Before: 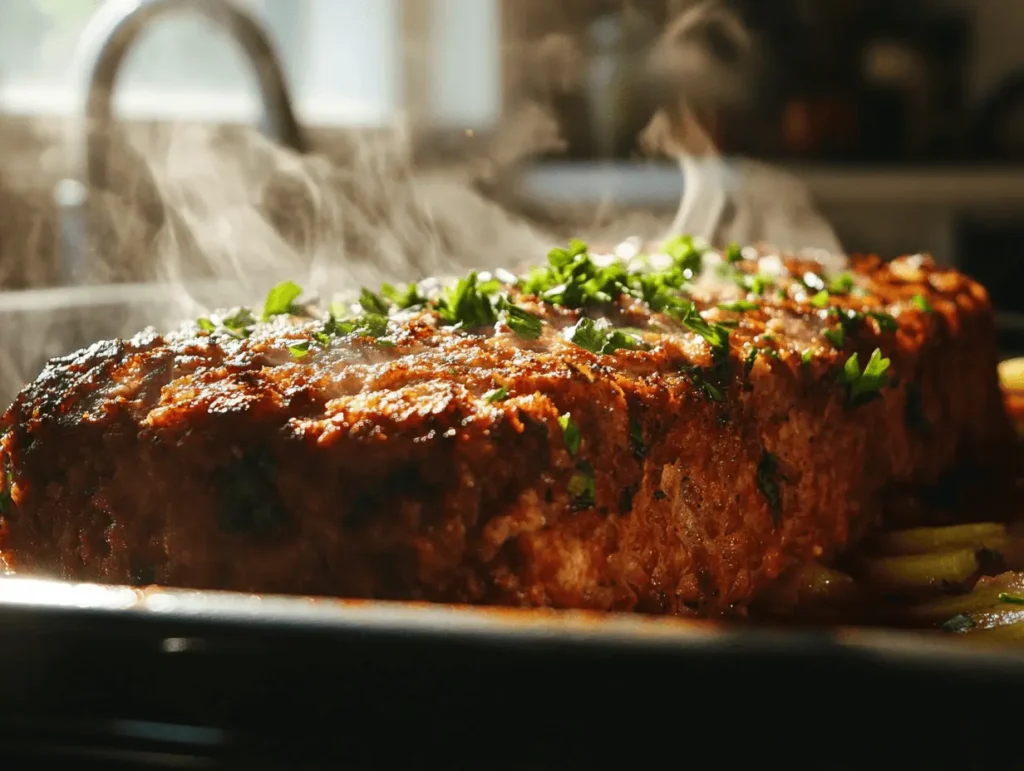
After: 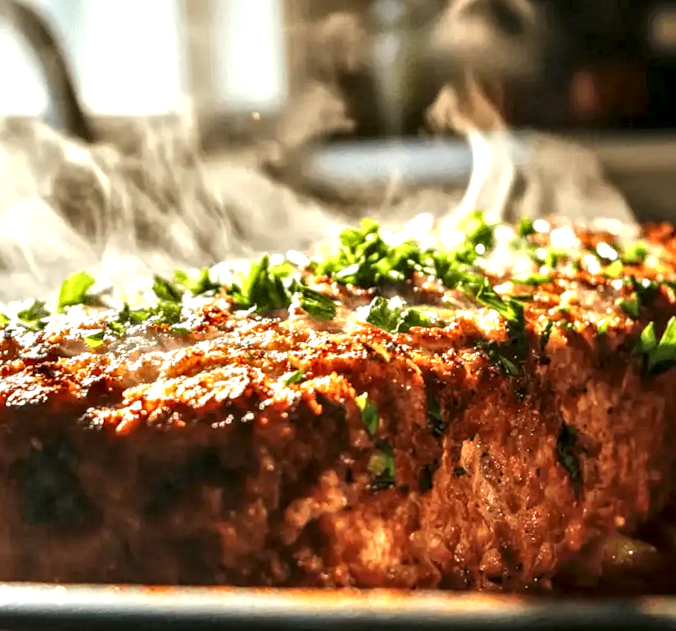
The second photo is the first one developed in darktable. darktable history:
crop: left 18.479%, right 12.2%, bottom 13.971%
local contrast: highlights 20%, shadows 70%, detail 170%
rotate and perspective: rotation -2.12°, lens shift (vertical) 0.009, lens shift (horizontal) -0.008, automatic cropping original format, crop left 0.036, crop right 0.964, crop top 0.05, crop bottom 0.959
tone equalizer: -8 EV -0.002 EV, -7 EV 0.005 EV, -6 EV -0.009 EV, -5 EV 0.011 EV, -4 EV -0.012 EV, -3 EV 0.007 EV, -2 EV -0.062 EV, -1 EV -0.293 EV, +0 EV -0.582 EV, smoothing diameter 2%, edges refinement/feathering 20, mask exposure compensation -1.57 EV, filter diffusion 5
exposure: exposure 1.061 EV, compensate highlight preservation false
